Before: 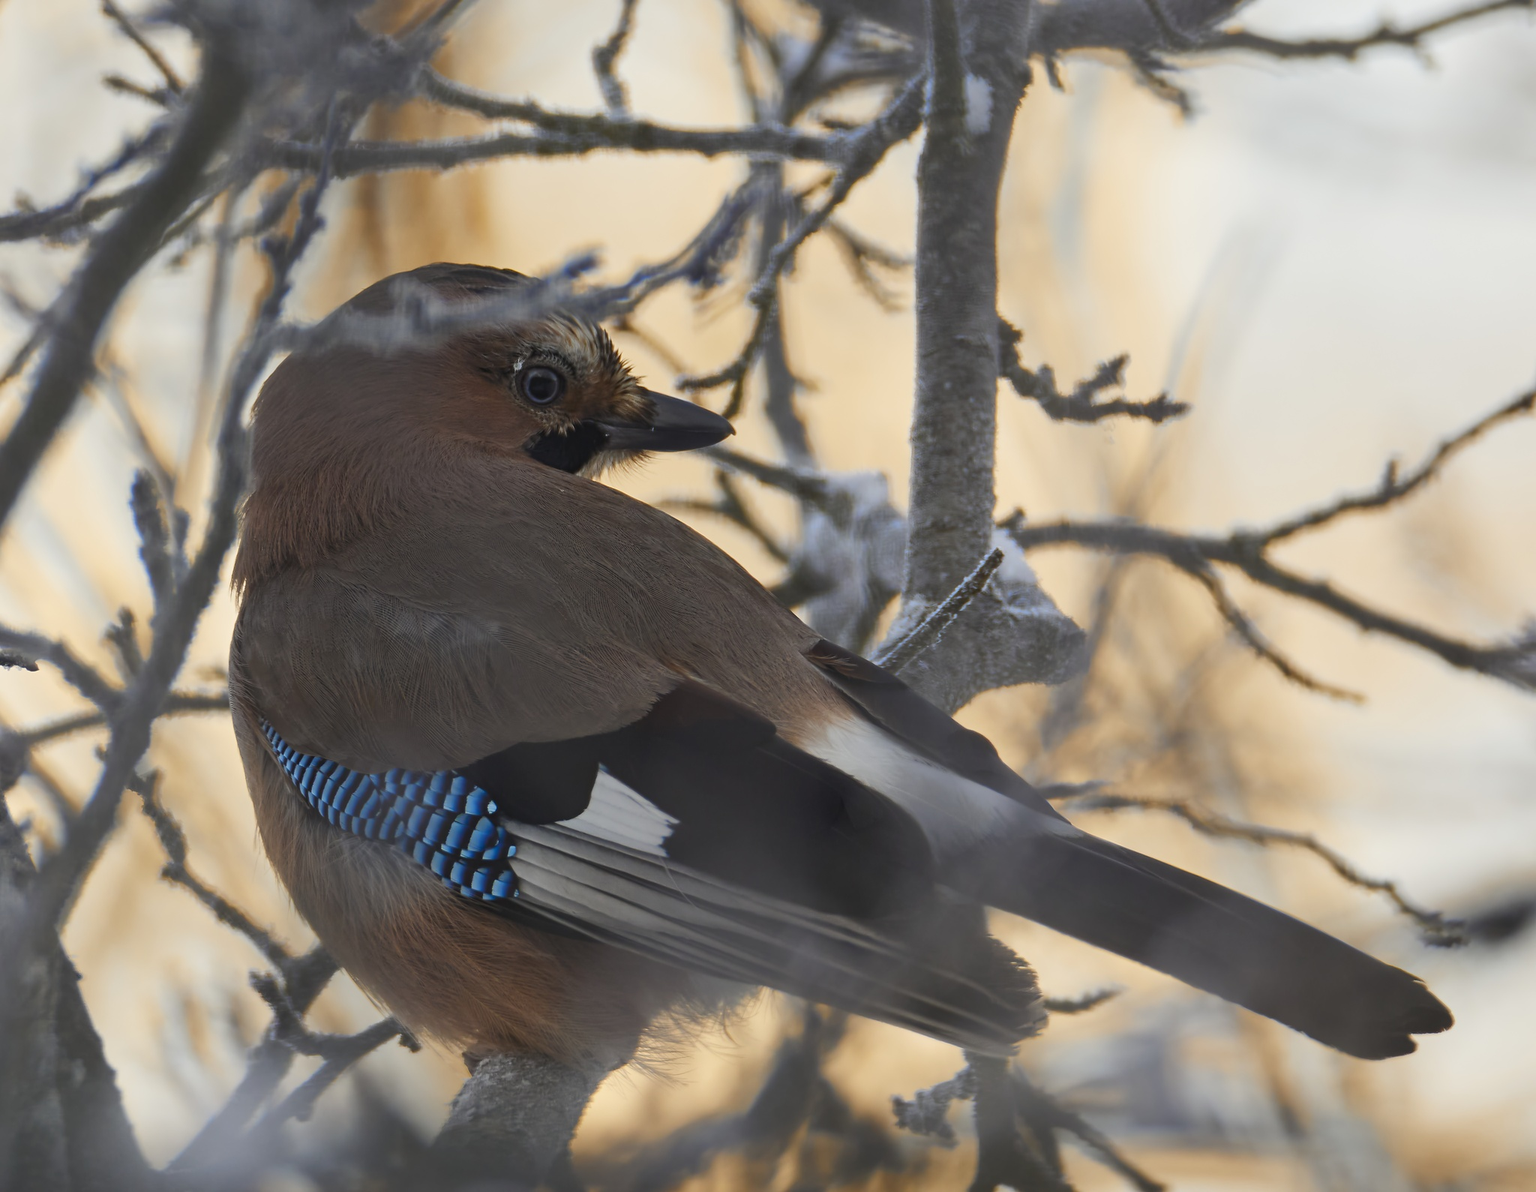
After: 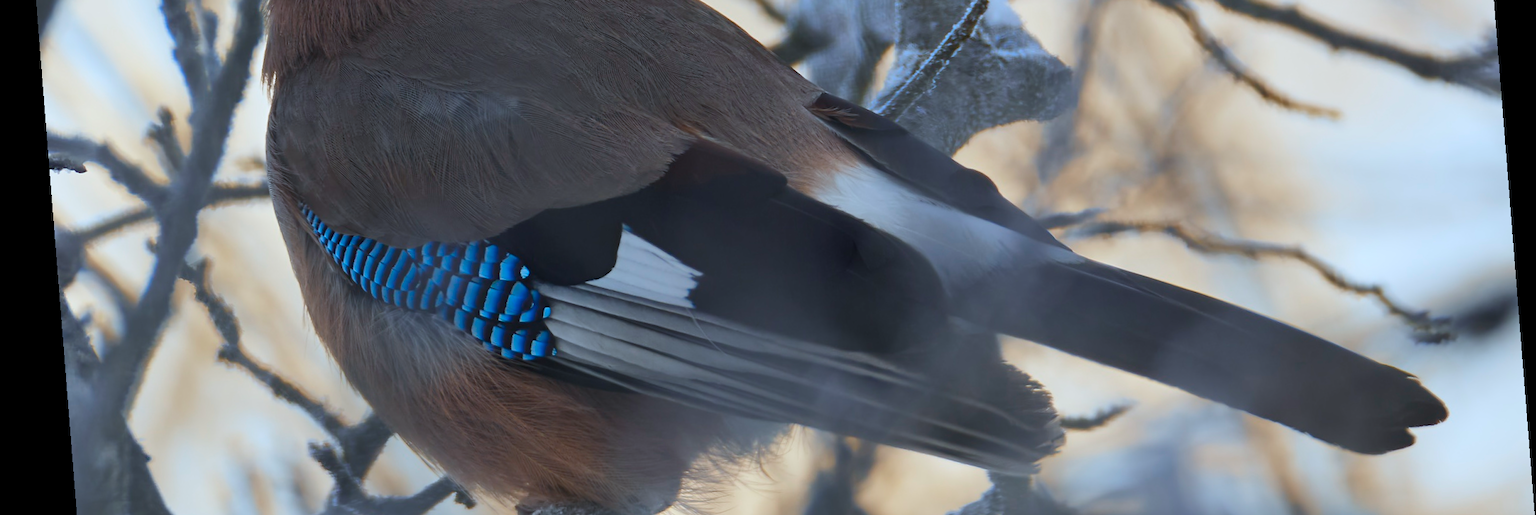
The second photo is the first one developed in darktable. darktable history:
crop: top 45.551%, bottom 12.262%
white balance: red 0.984, blue 1.059
rotate and perspective: rotation -4.2°, shear 0.006, automatic cropping off
color calibration: illuminant F (fluorescent), F source F9 (Cool White Deluxe 4150 K) – high CRI, x 0.374, y 0.373, temperature 4158.34 K
